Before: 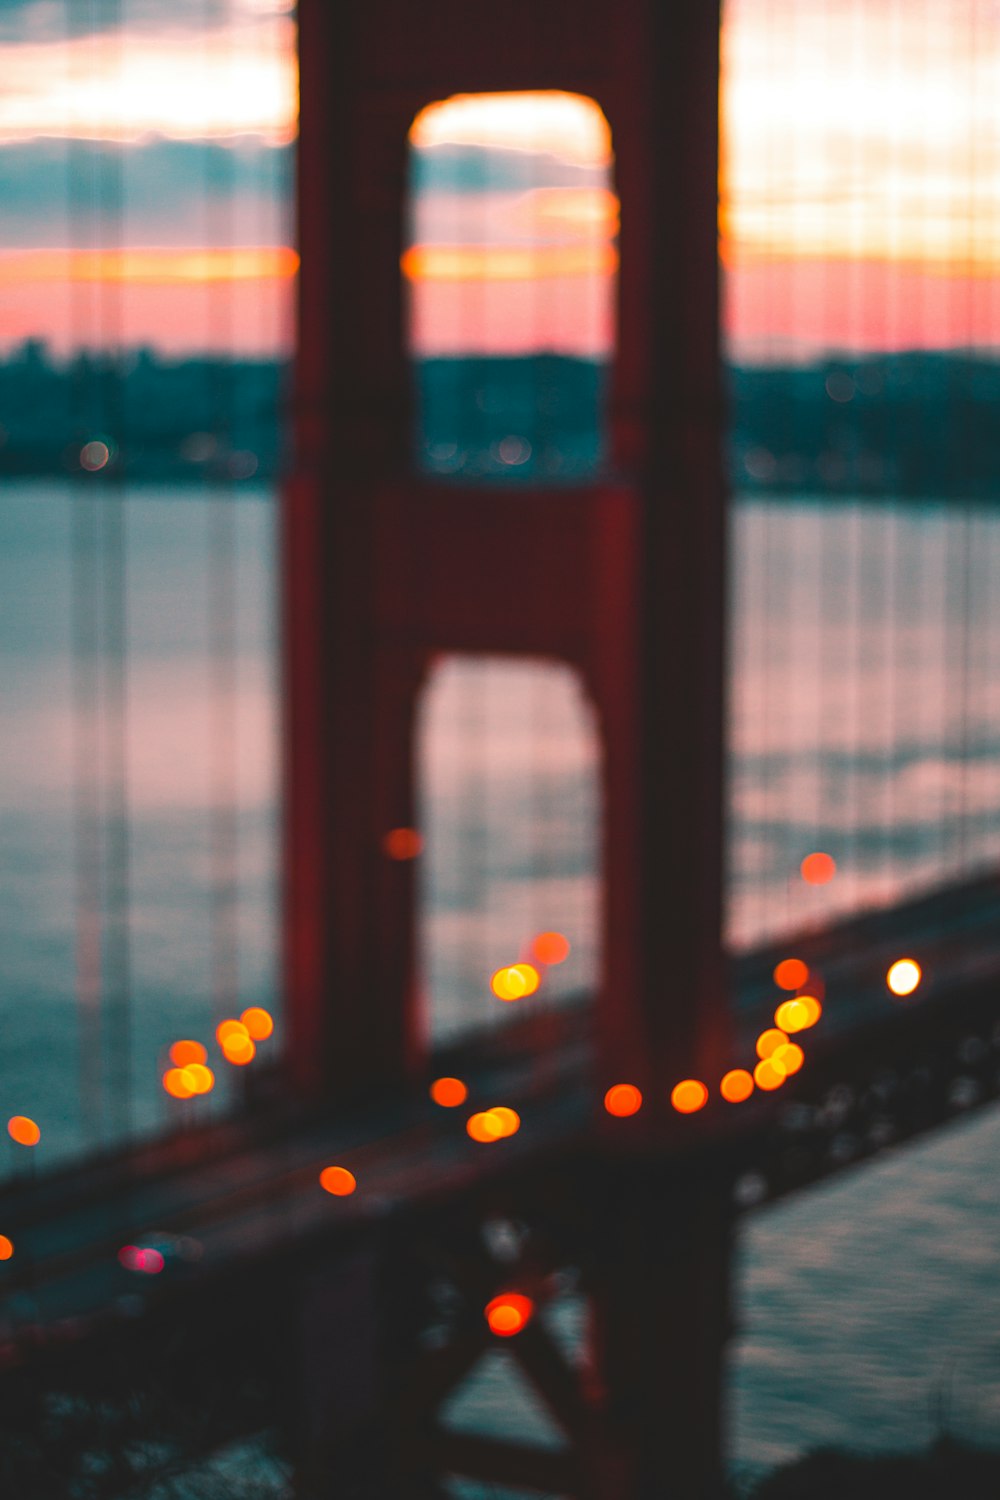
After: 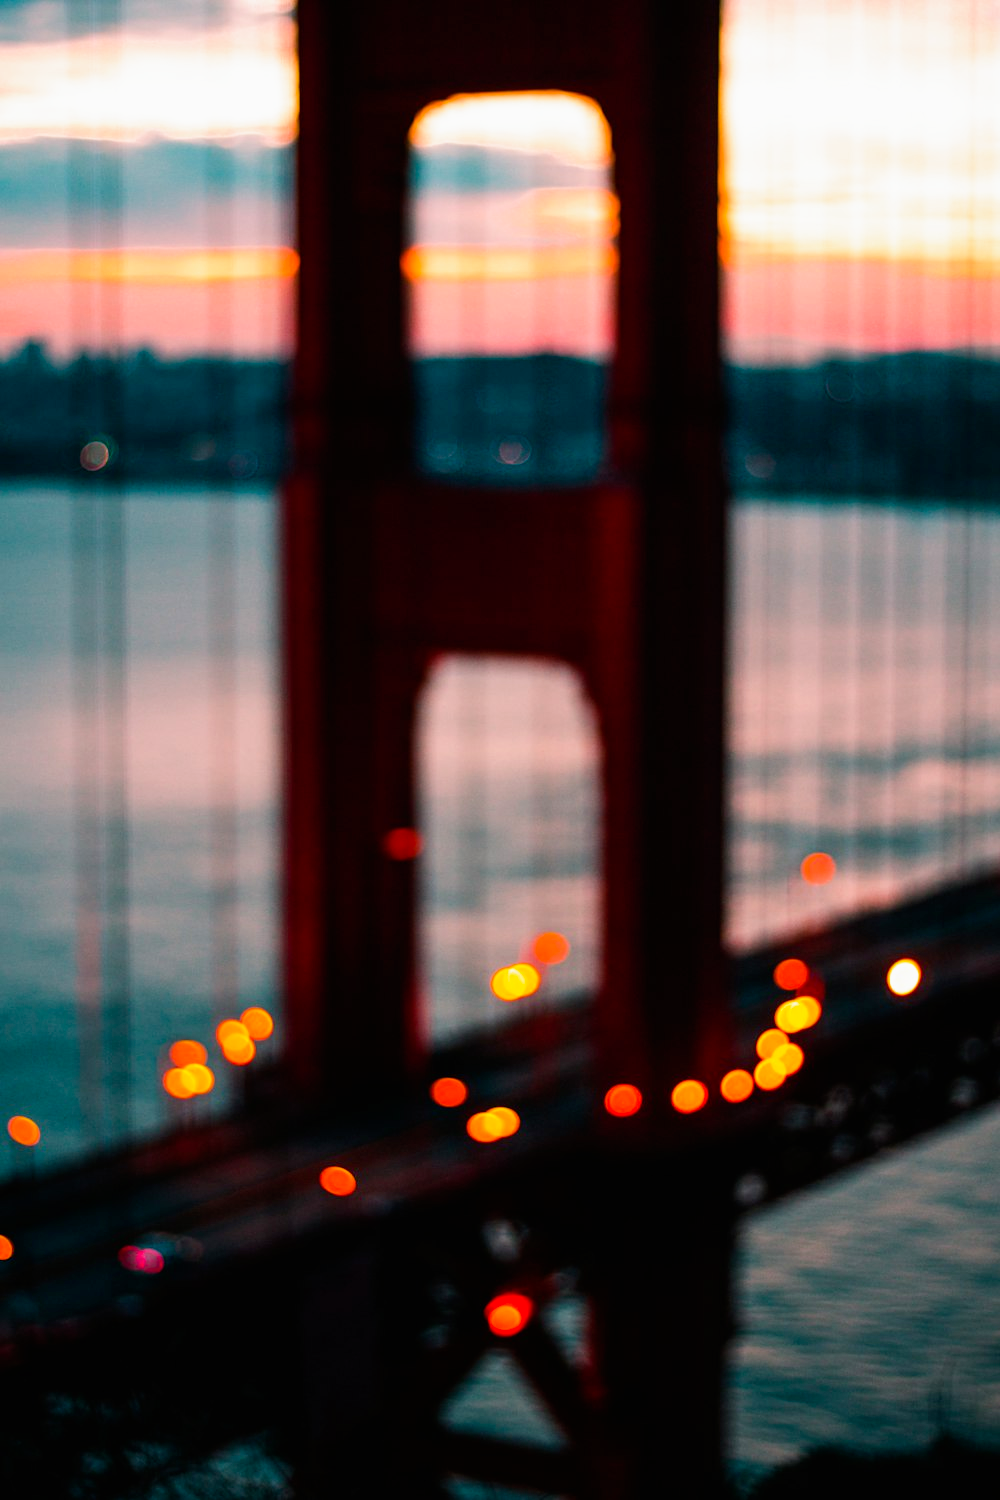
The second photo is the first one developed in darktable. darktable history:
filmic rgb: black relative exposure -6.3 EV, white relative exposure 2.8 EV, threshold 3 EV, target black luminance 0%, hardness 4.6, latitude 67.35%, contrast 1.292, shadows ↔ highlights balance -3.5%, preserve chrominance no, color science v4 (2020), contrast in shadows soft, enable highlight reconstruction true
